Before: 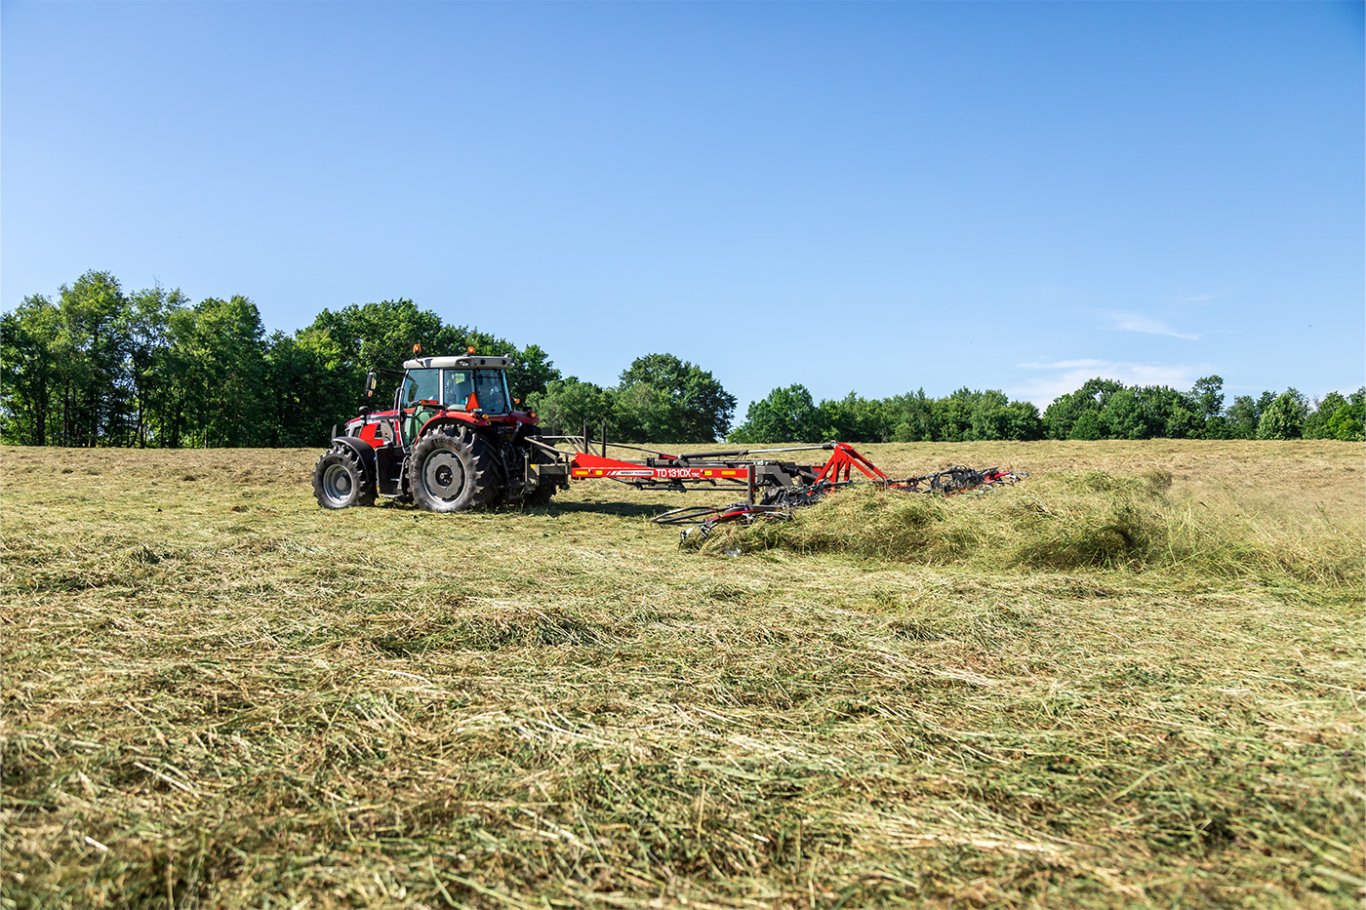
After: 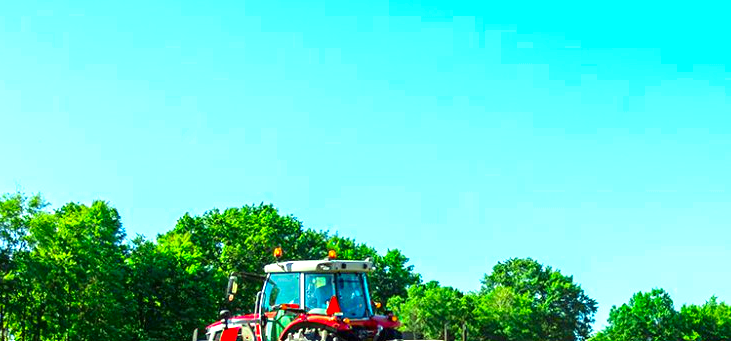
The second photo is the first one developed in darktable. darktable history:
color correction: highlights a* -10.77, highlights b* 9.86, saturation 1.72
exposure: black level correction 0, exposure 1.199 EV, compensate exposure bias true, compensate highlight preservation false
crop: left 10.225%, top 10.628%, right 36.196%, bottom 51.884%
